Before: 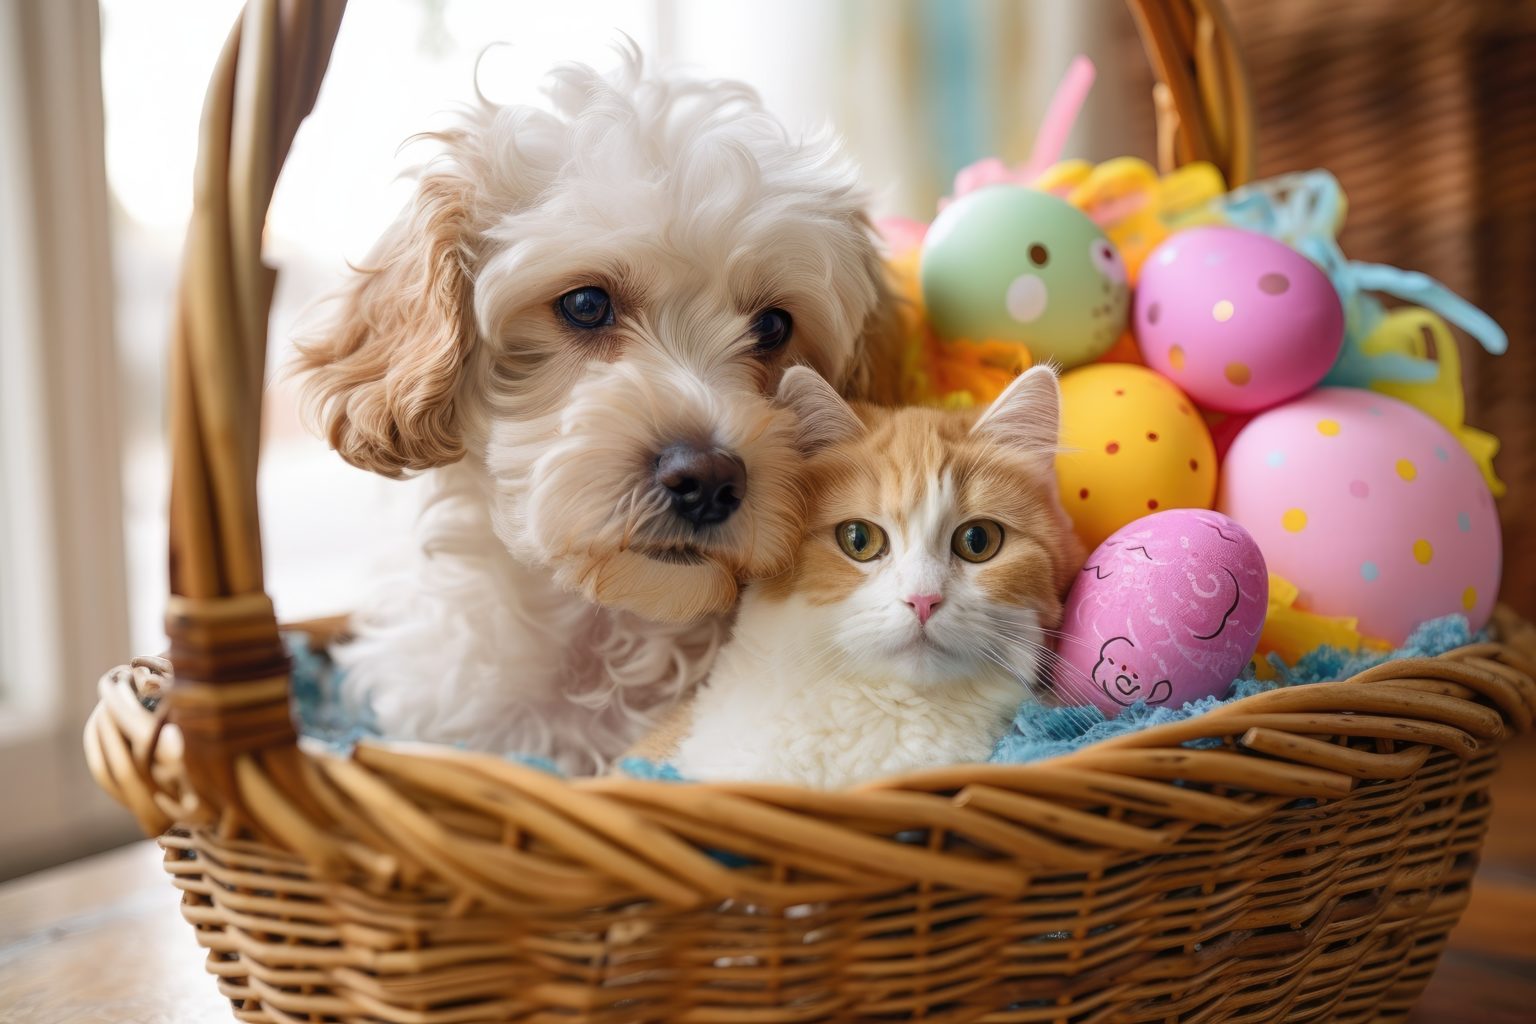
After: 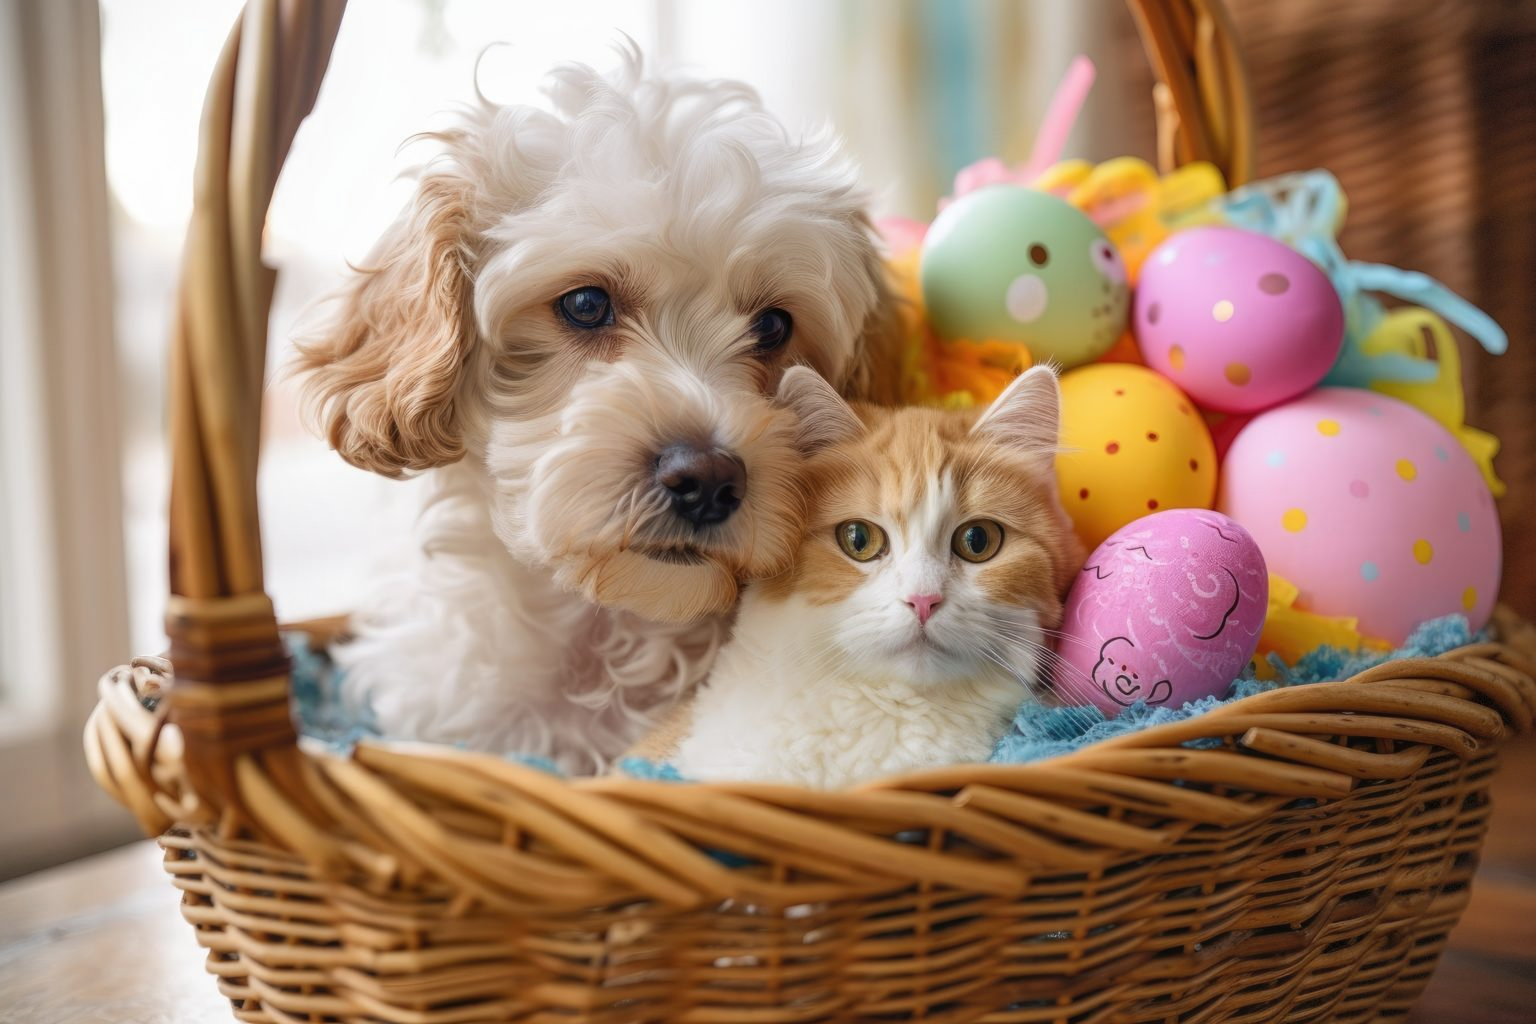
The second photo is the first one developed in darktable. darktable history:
vignetting: fall-off start 91.55%, brightness -0.296, dithering 8-bit output
local contrast: detail 110%
